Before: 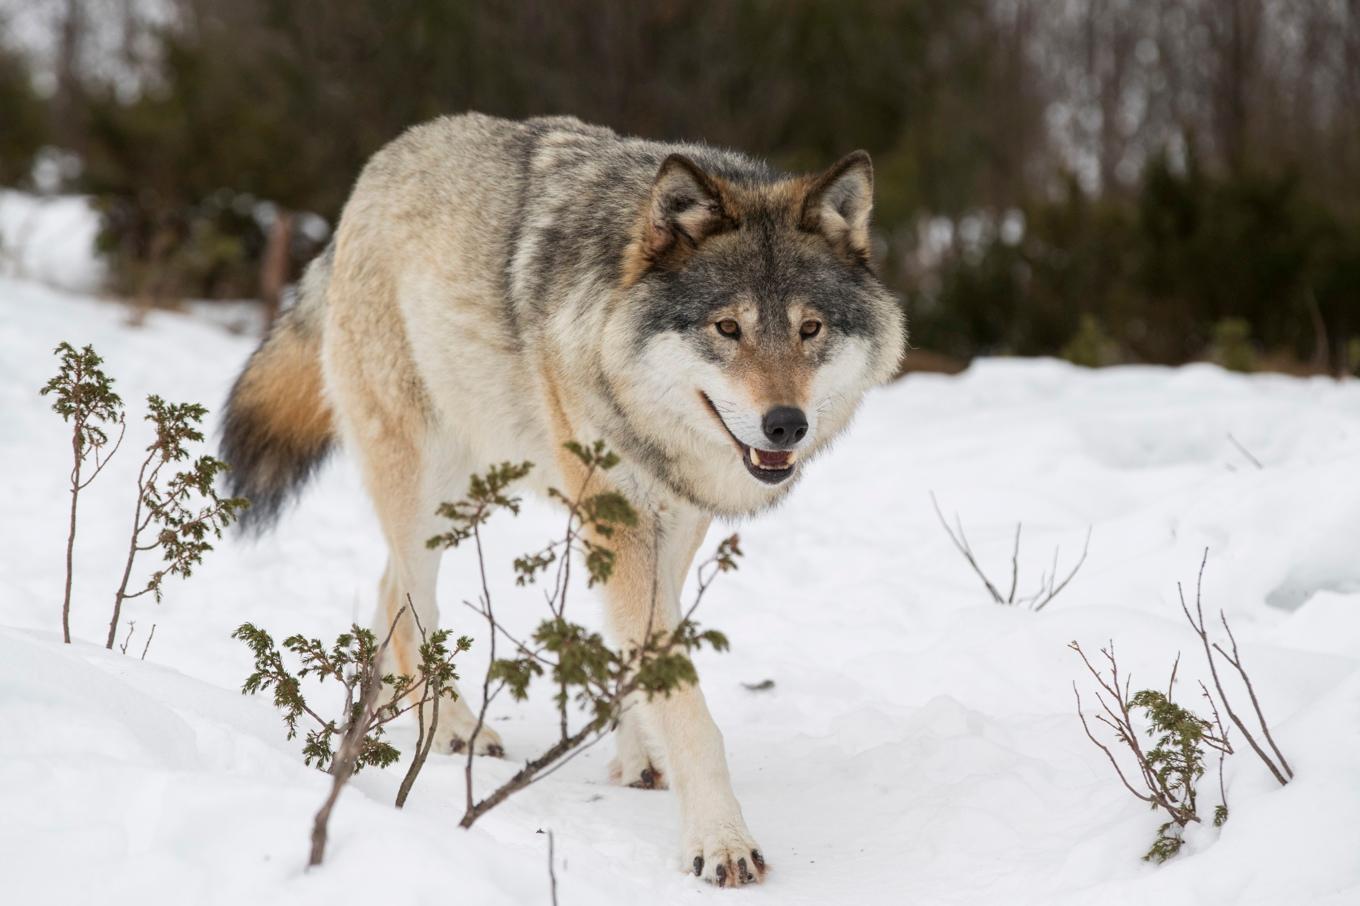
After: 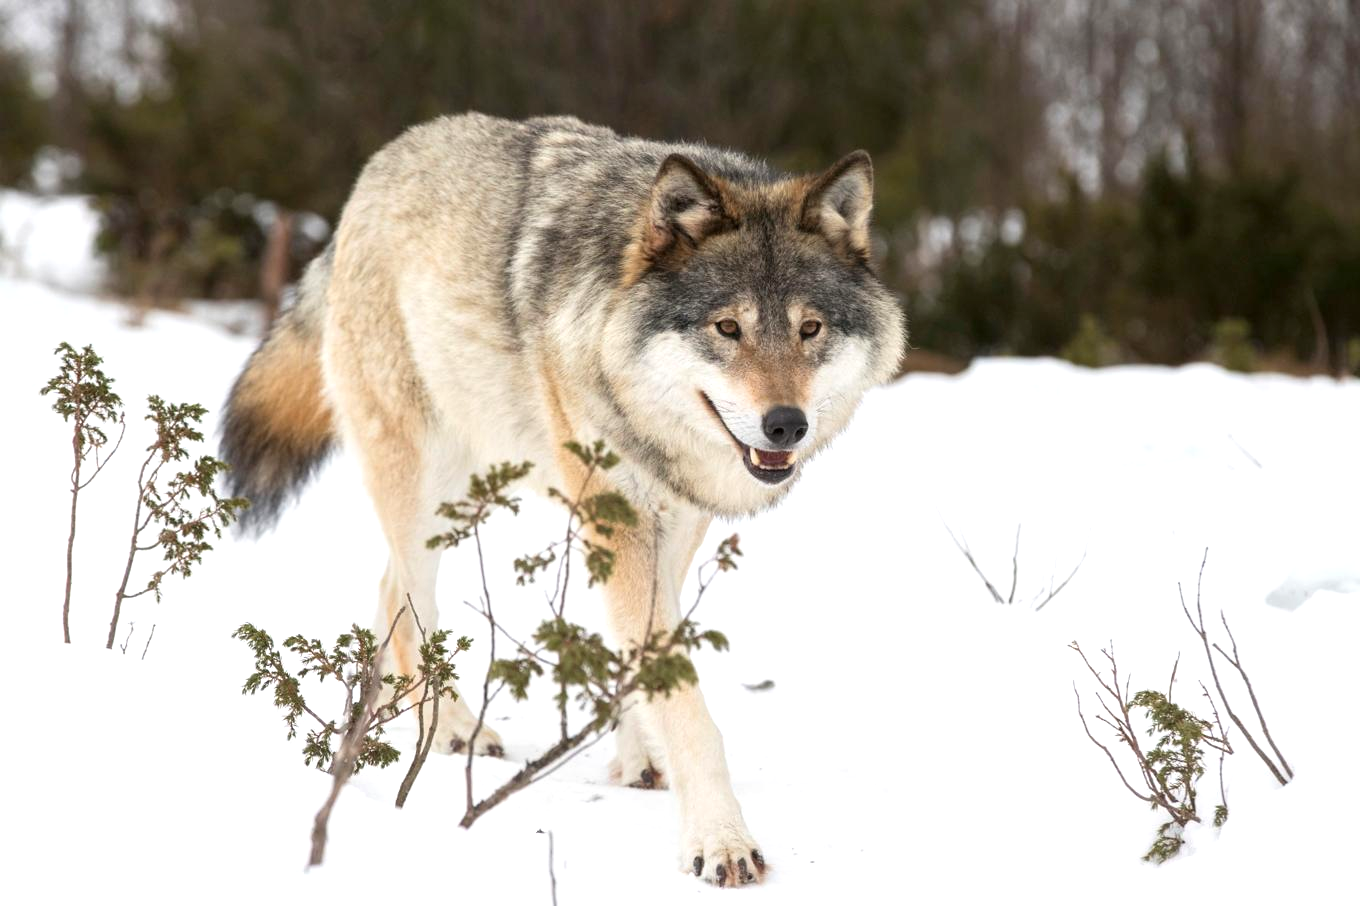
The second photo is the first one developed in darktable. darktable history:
exposure: exposure 0.55 EV, compensate highlight preservation false
